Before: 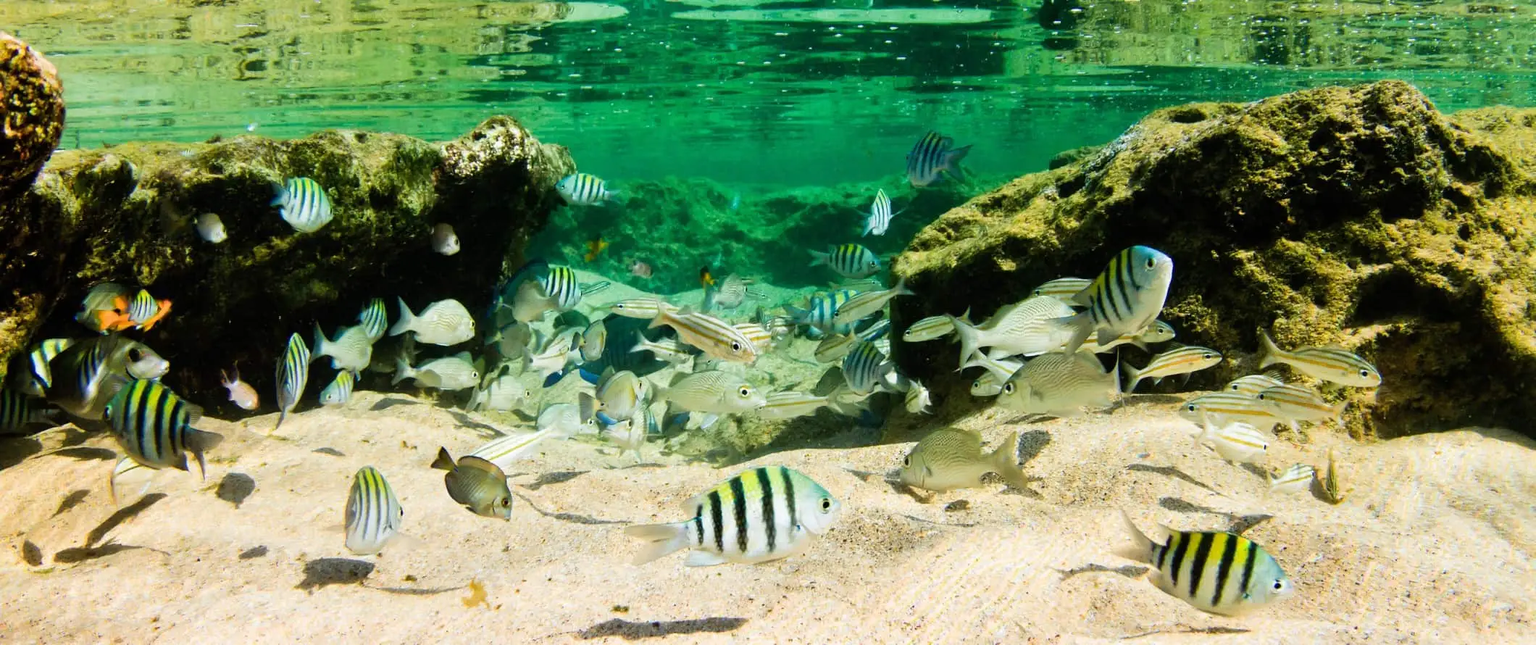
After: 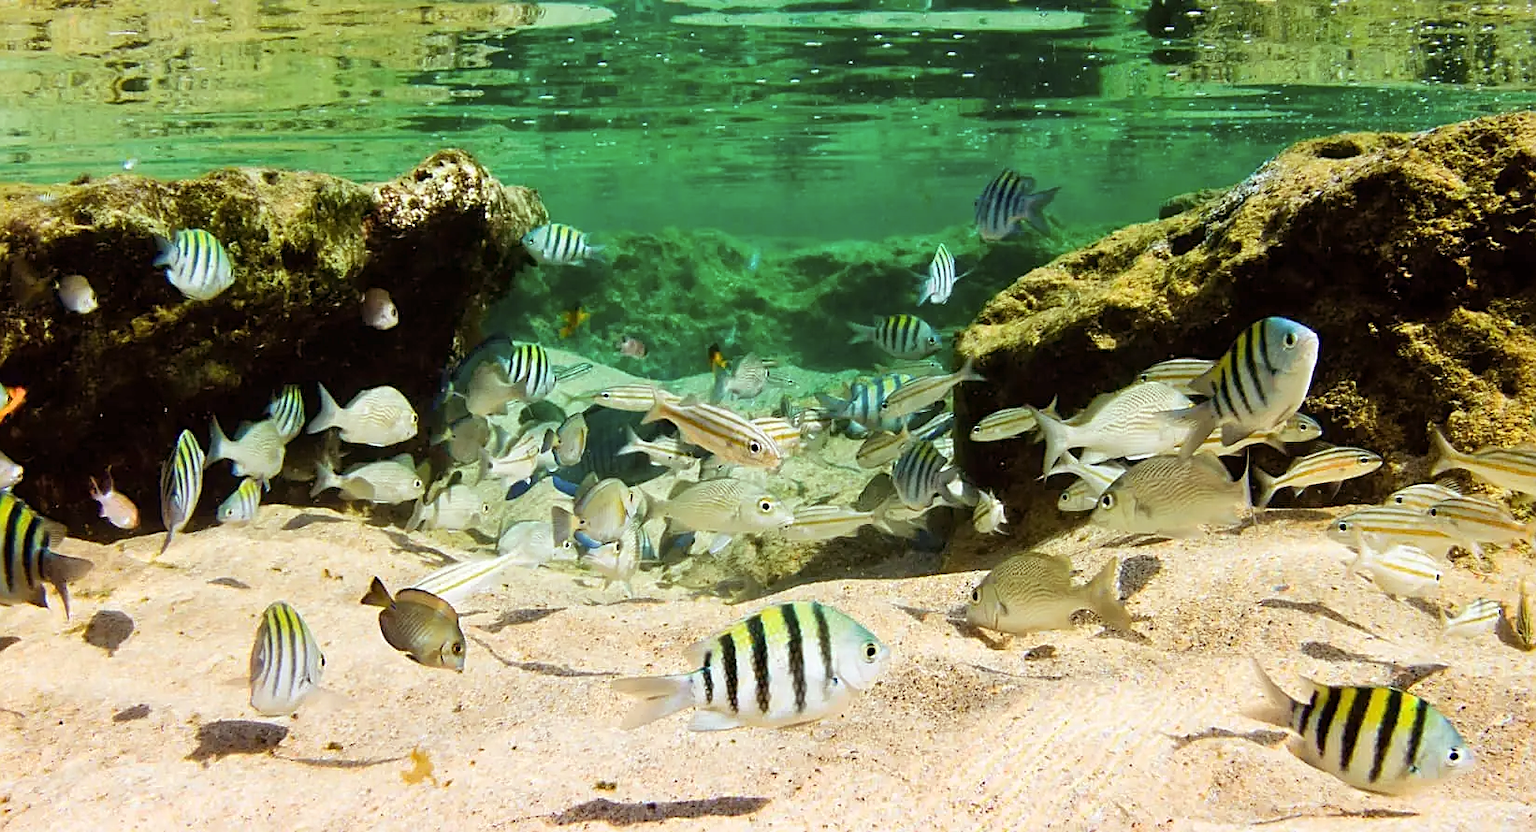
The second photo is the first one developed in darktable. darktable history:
crop: left 9.88%, right 12.664%
local contrast: mode bilateral grid, contrast 10, coarseness 25, detail 110%, midtone range 0.2
rgb levels: mode RGB, independent channels, levels [[0, 0.474, 1], [0, 0.5, 1], [0, 0.5, 1]]
sharpen: on, module defaults
